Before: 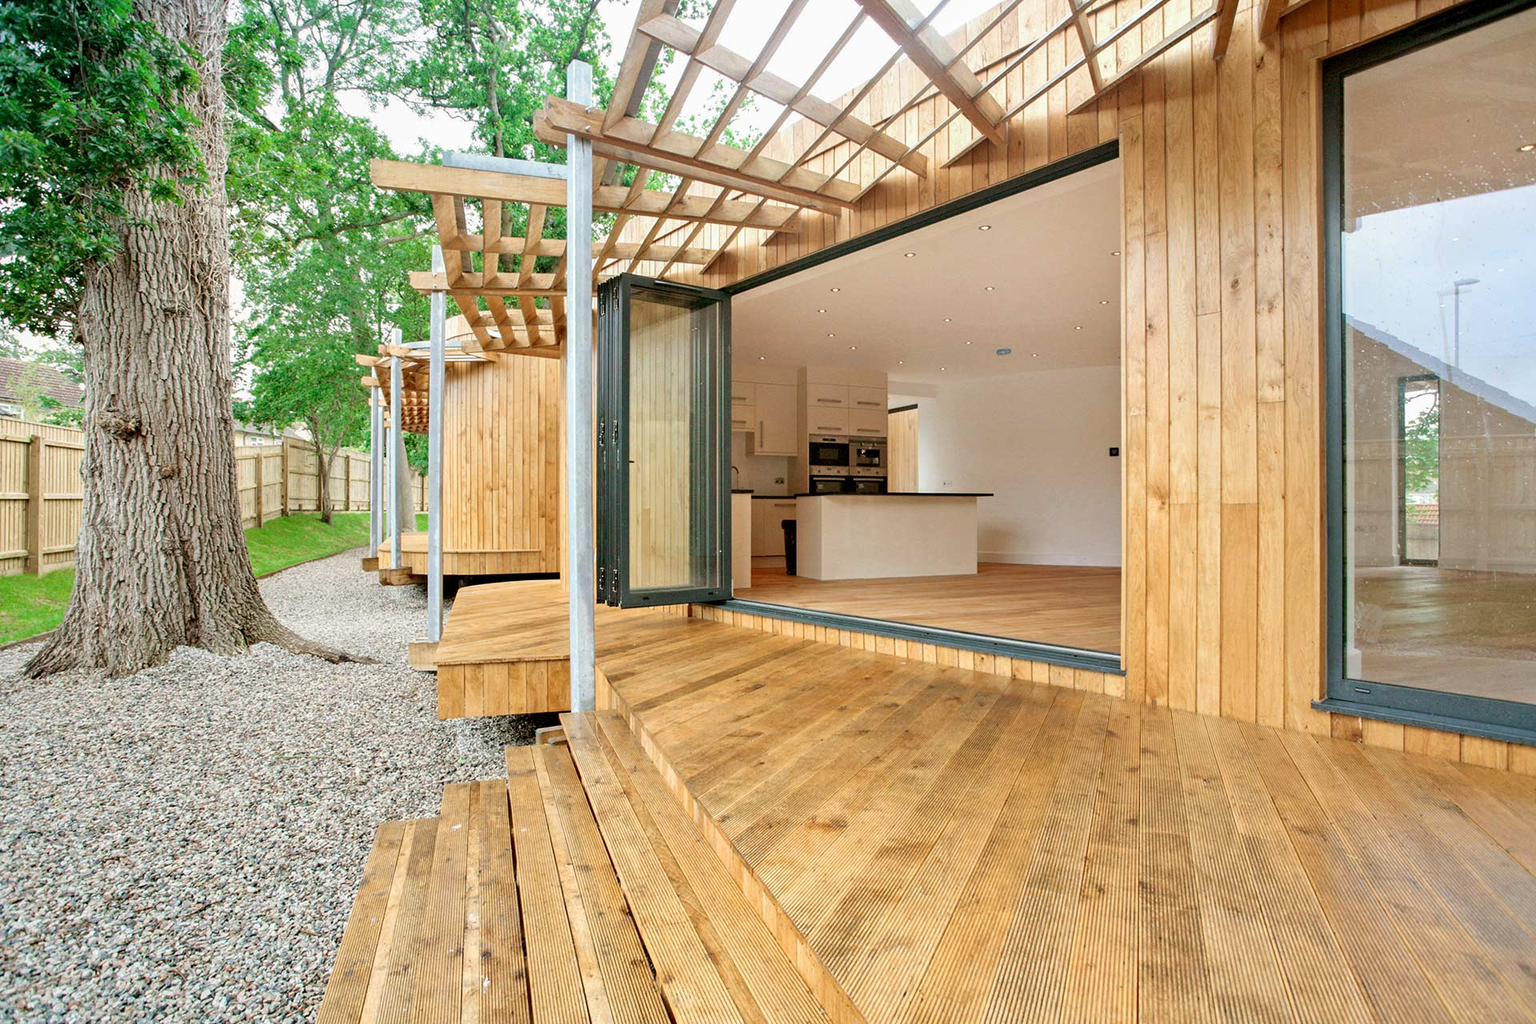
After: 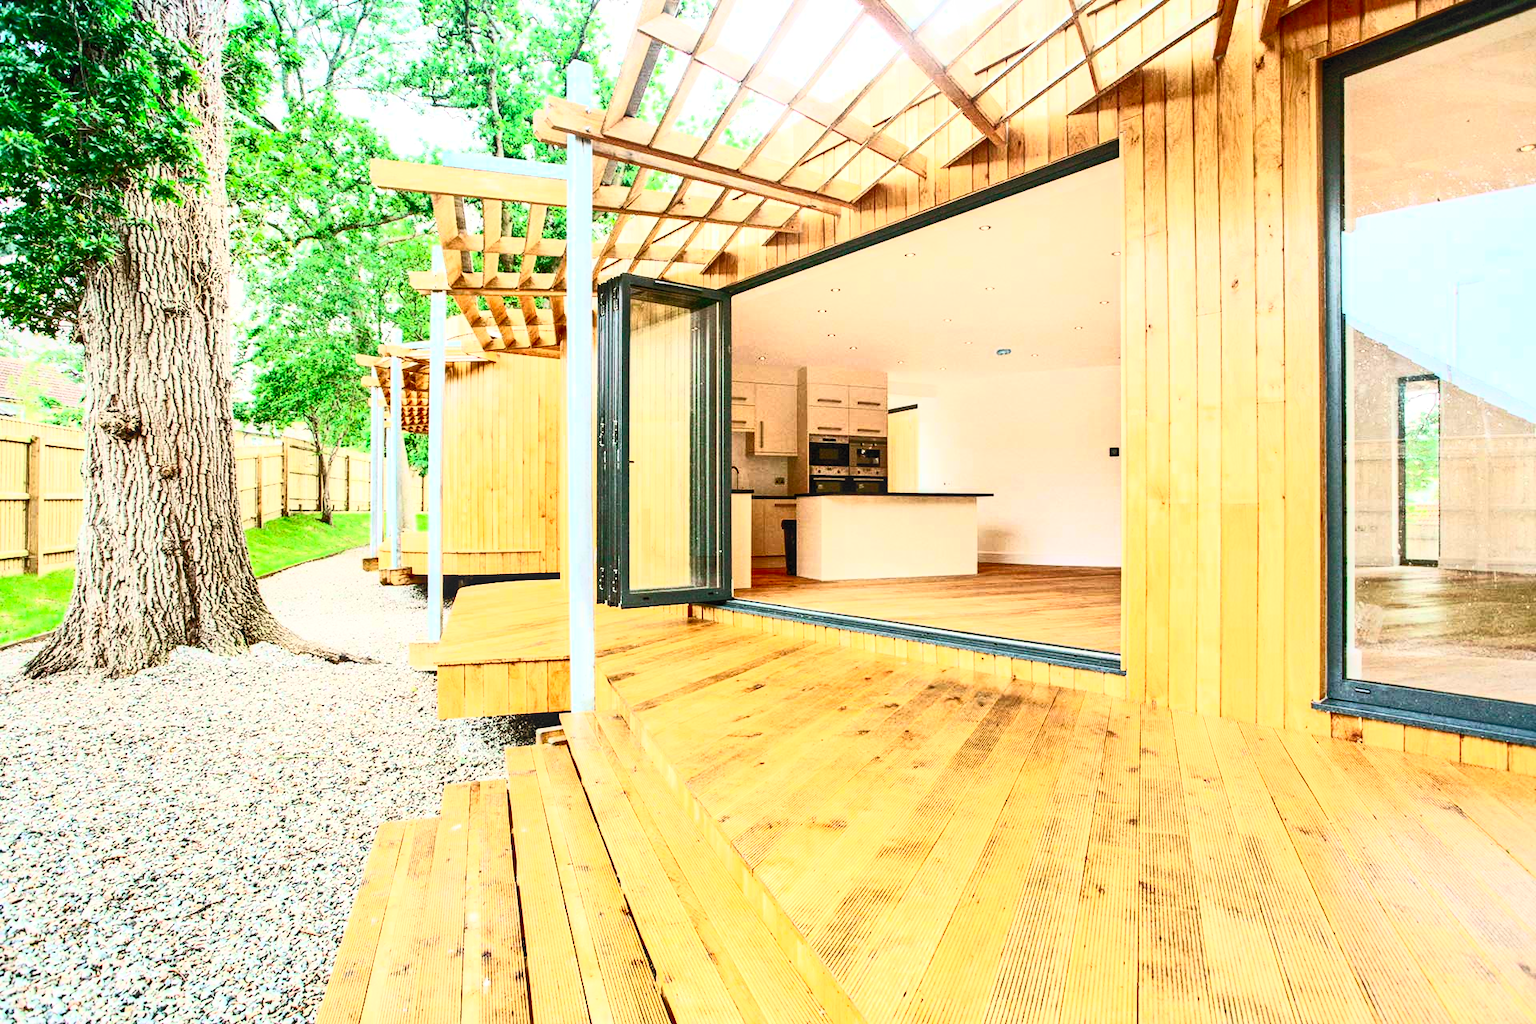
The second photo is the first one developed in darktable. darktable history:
exposure: compensate highlight preservation false
contrast brightness saturation: contrast 0.83, brightness 0.59, saturation 0.59
local contrast: on, module defaults
